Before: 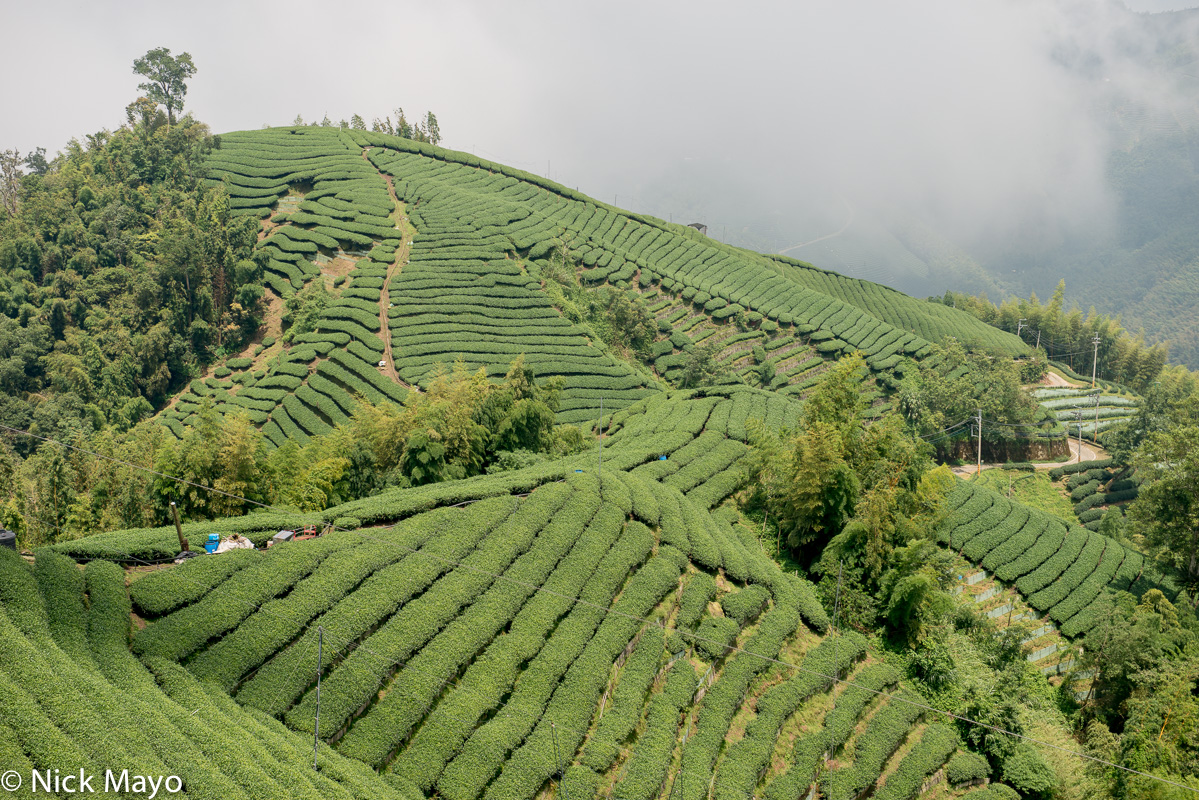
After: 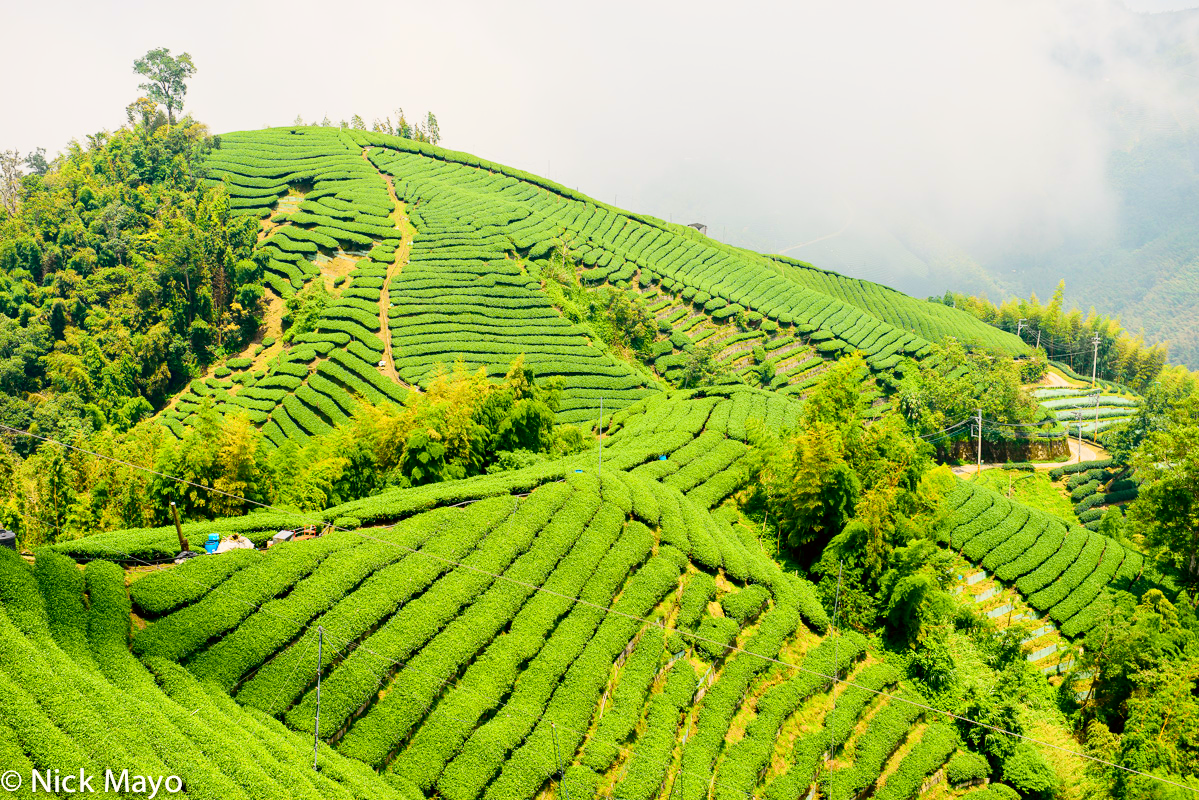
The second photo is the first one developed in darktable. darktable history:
color balance rgb: linear chroma grading › shadows 32%, linear chroma grading › global chroma -2%, linear chroma grading › mid-tones 4%, perceptual saturation grading › global saturation -2%, perceptual saturation grading › highlights -8%, perceptual saturation grading › mid-tones 8%, perceptual saturation grading › shadows 4%, perceptual brilliance grading › highlights 8%, perceptual brilliance grading › mid-tones 4%, perceptual brilliance grading › shadows 2%, global vibrance 16%, saturation formula JzAzBz (2021)
tone curve: curves: ch0 [(0, 0) (0.104, 0.068) (0.236, 0.227) (0.46, 0.576) (0.657, 0.796) (0.861, 0.932) (1, 0.981)]; ch1 [(0, 0) (0.353, 0.344) (0.434, 0.382) (0.479, 0.476) (0.502, 0.504) (0.544, 0.534) (0.57, 0.57) (0.586, 0.603) (0.618, 0.631) (0.657, 0.679) (1, 1)]; ch2 [(0, 0) (0.34, 0.314) (0.434, 0.43) (0.5, 0.511) (0.528, 0.545) (0.557, 0.573) (0.573, 0.618) (0.628, 0.751) (1, 1)], color space Lab, independent channels, preserve colors none
